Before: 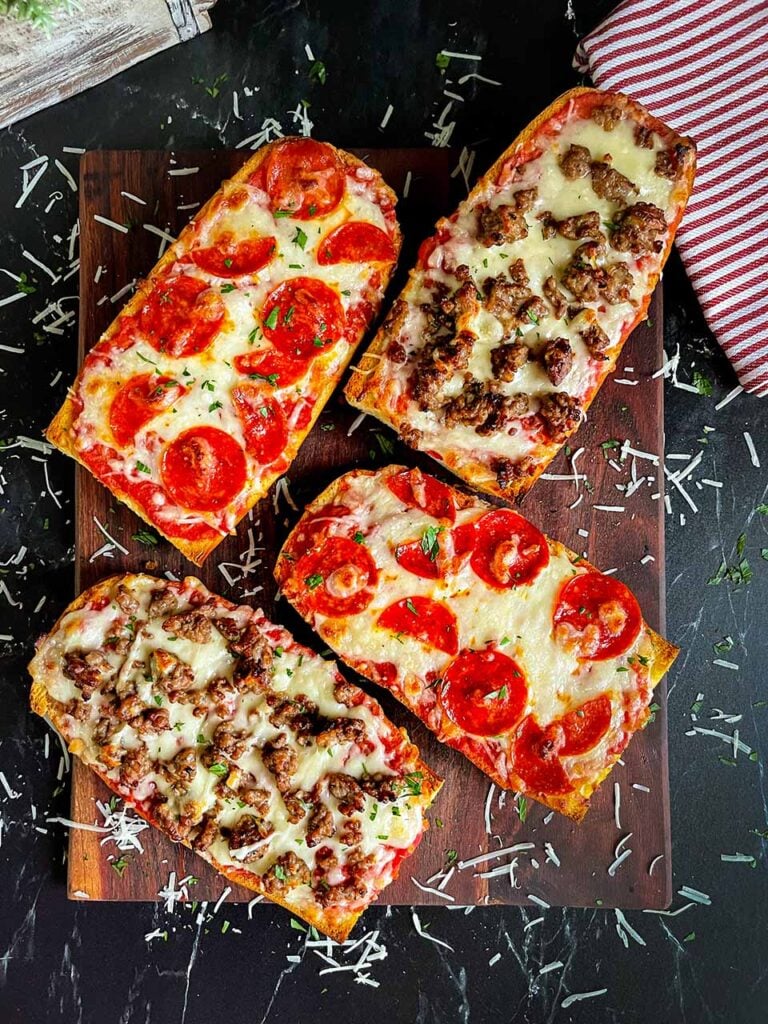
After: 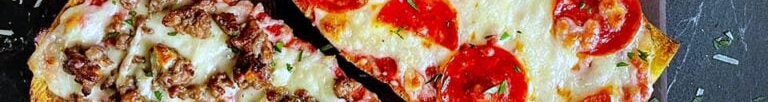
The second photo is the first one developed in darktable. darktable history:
white balance: red 0.931, blue 1.11
vignetting: fall-off start 88.03%, fall-off radius 24.9%
shadows and highlights: shadows 52.34, highlights -28.23, soften with gaussian
crop and rotate: top 59.084%, bottom 30.916%
